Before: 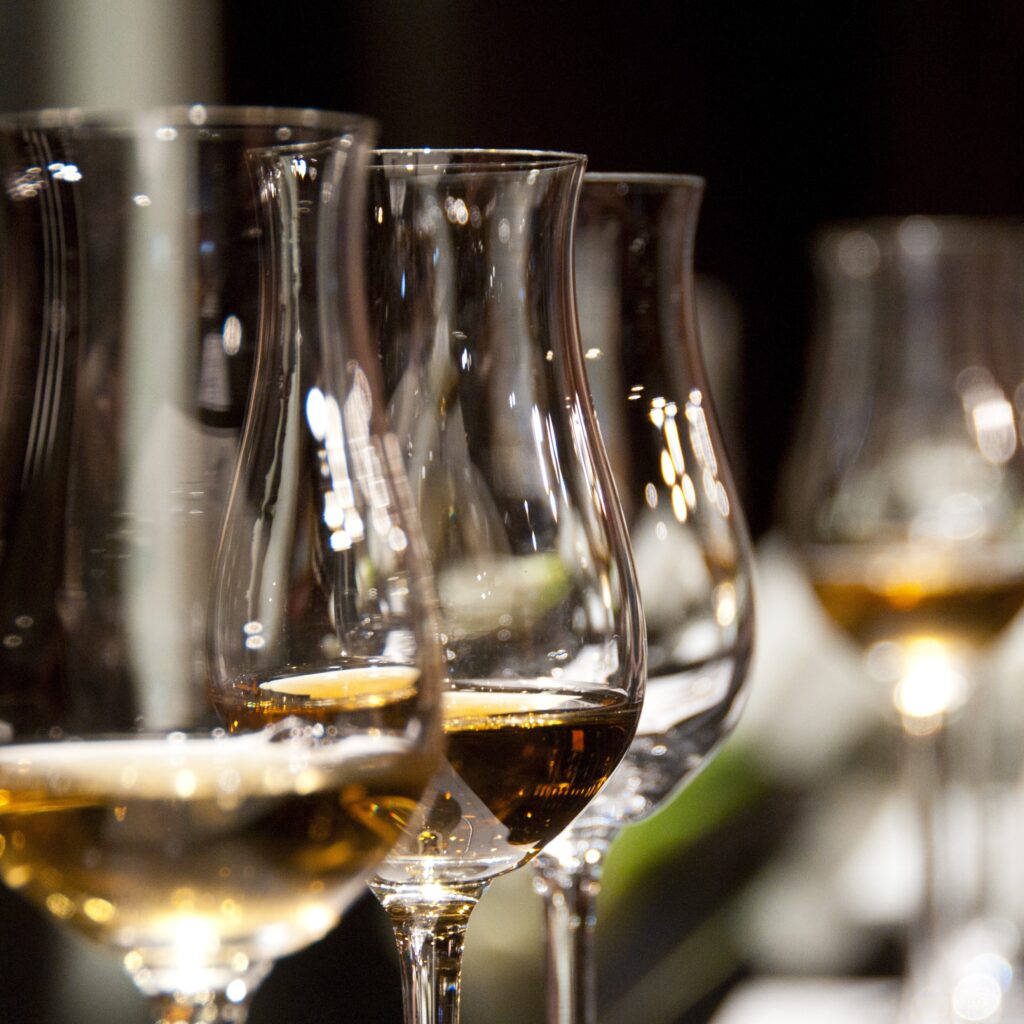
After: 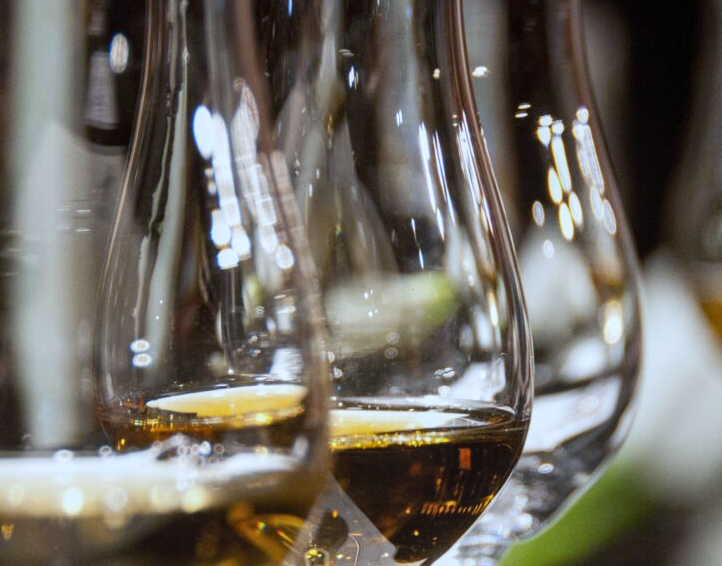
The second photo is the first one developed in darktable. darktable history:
white balance: red 0.924, blue 1.095
crop: left 11.123%, top 27.61%, right 18.3%, bottom 17.034%
local contrast: detail 110%
